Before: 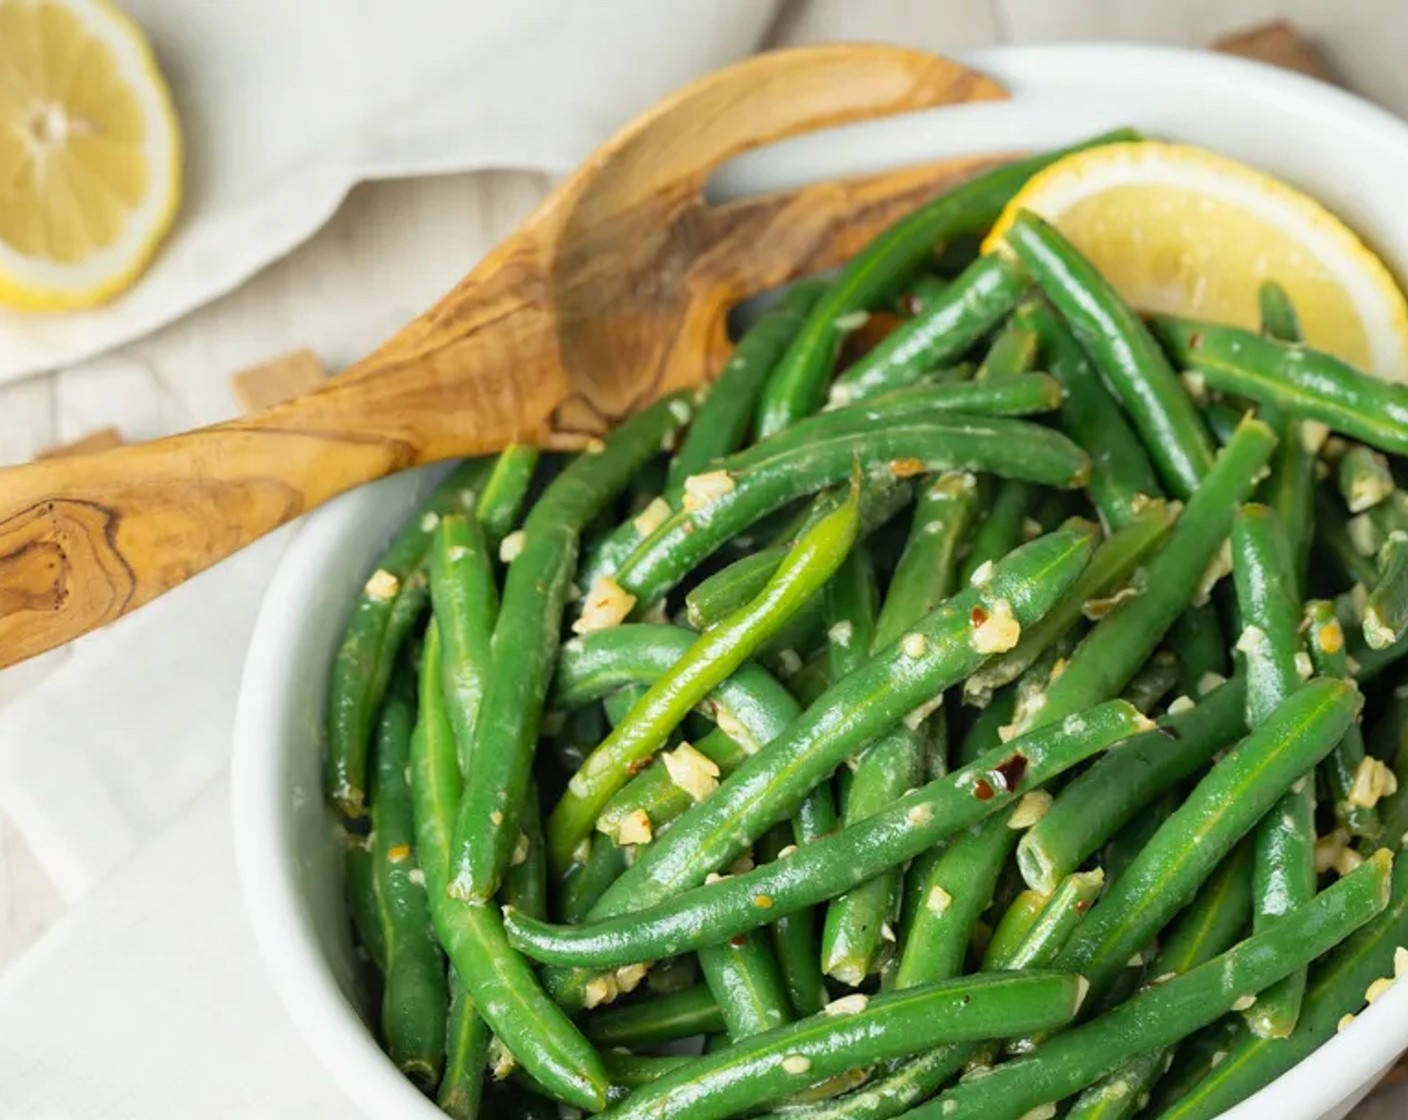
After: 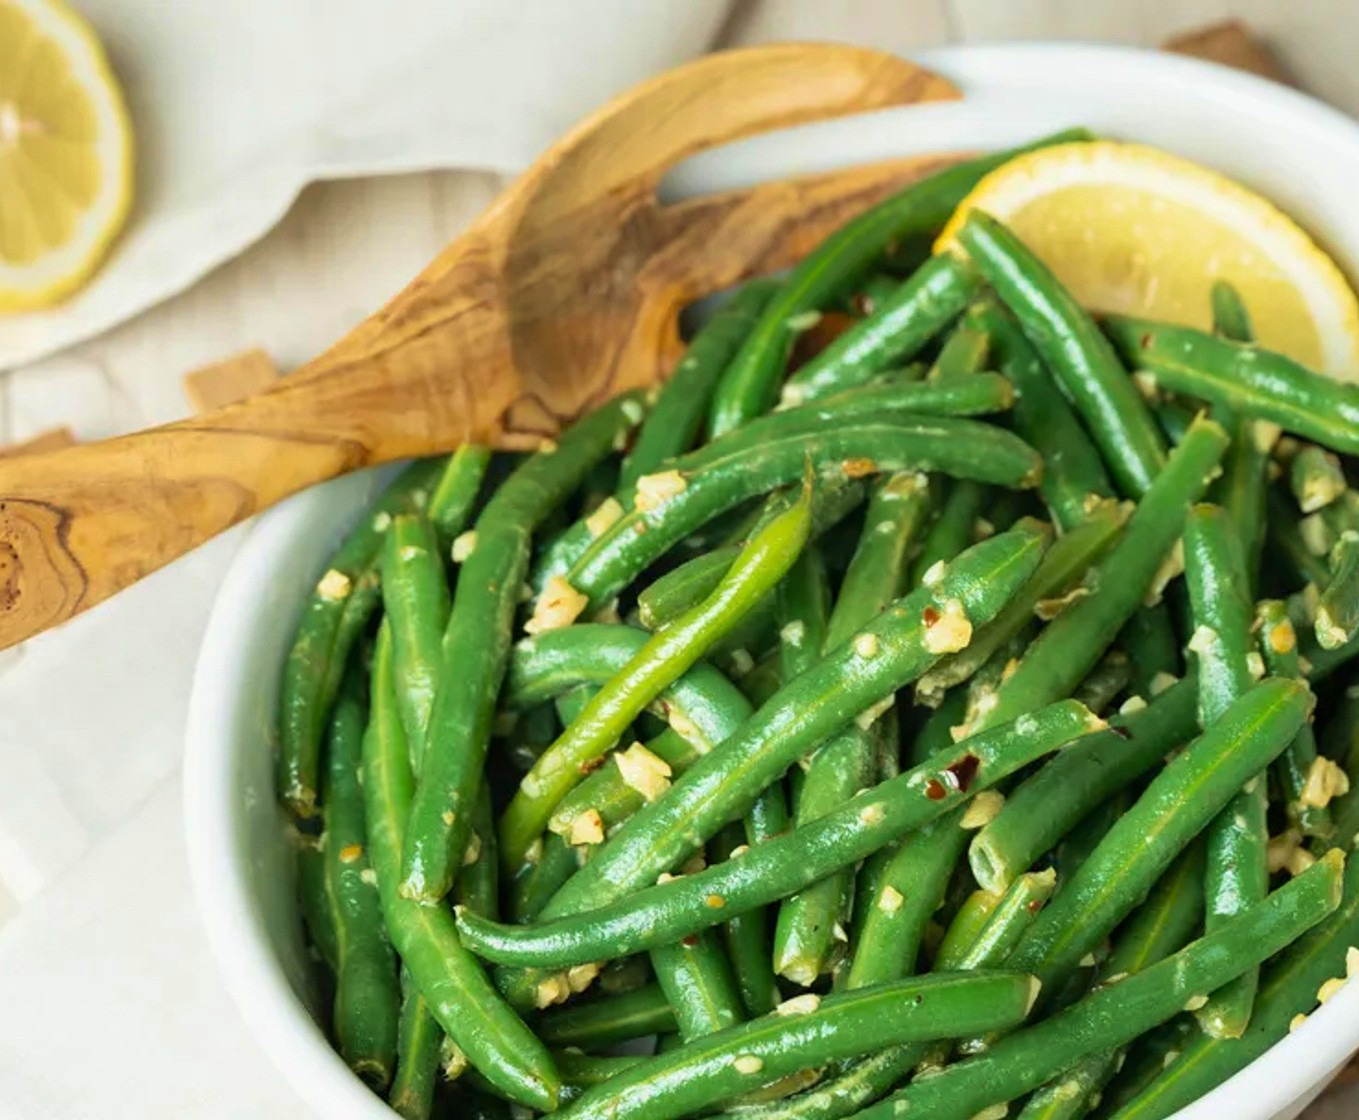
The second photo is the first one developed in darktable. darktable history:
crop and rotate: left 3.436%
velvia: strength 39.08%
